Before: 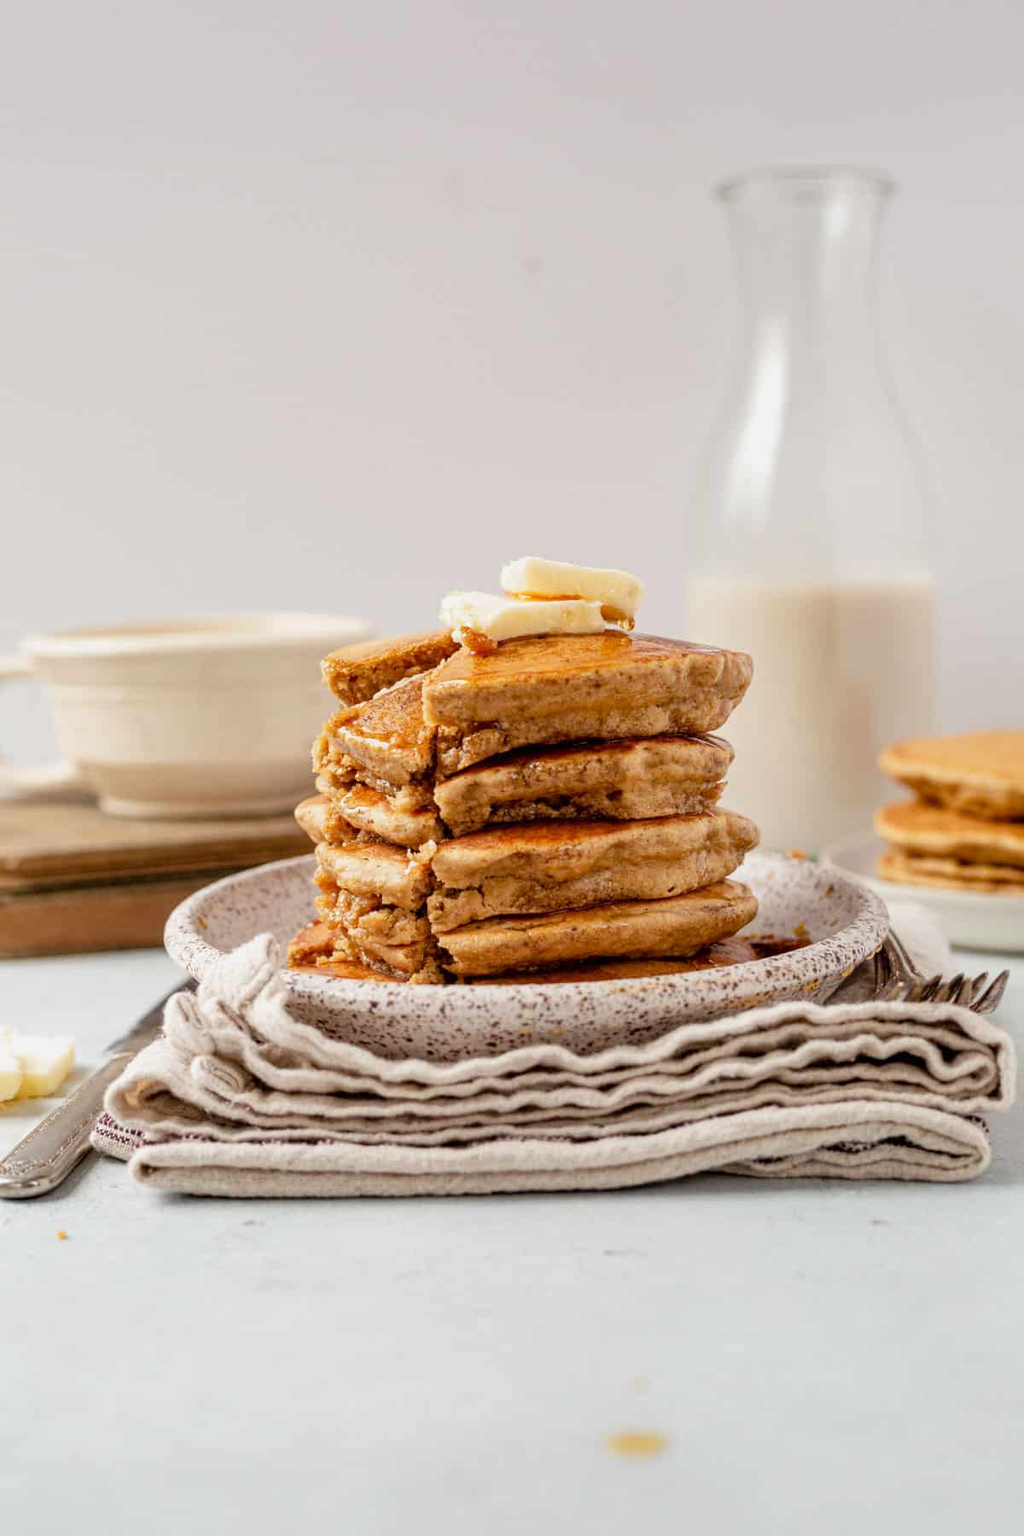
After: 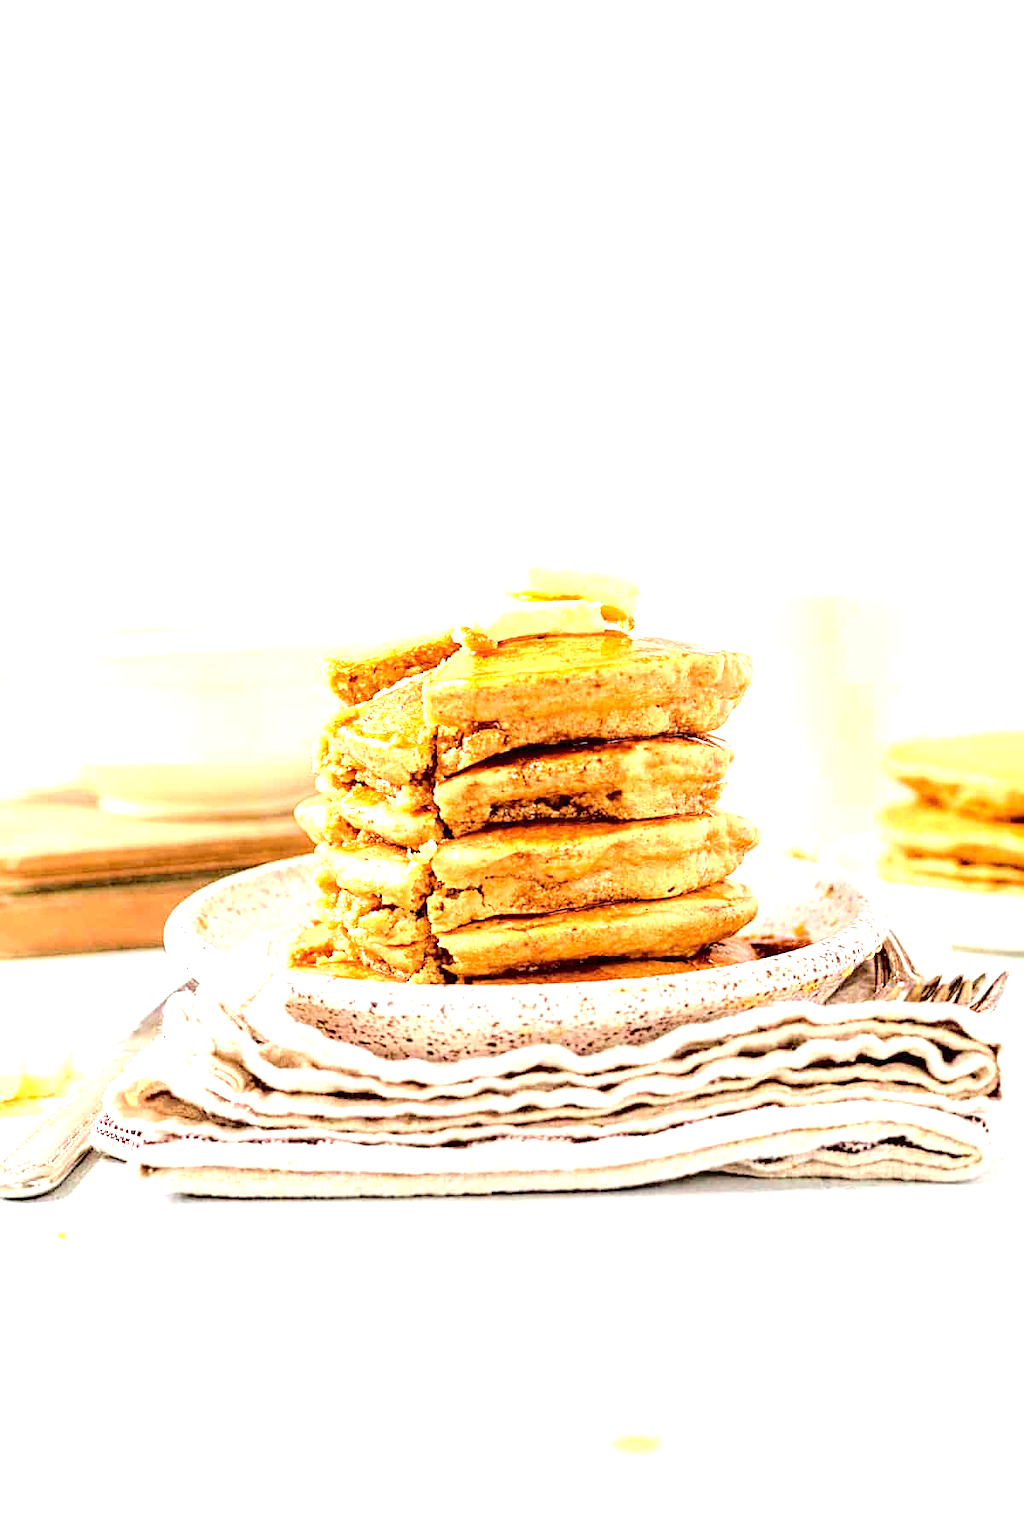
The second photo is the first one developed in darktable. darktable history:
tone curve: curves: ch0 [(0, 0) (0.058, 0.039) (0.168, 0.123) (0.282, 0.327) (0.45, 0.534) (0.676, 0.751) (0.89, 0.919) (1, 1)]; ch1 [(0, 0) (0.094, 0.081) (0.285, 0.299) (0.385, 0.403) (0.447, 0.455) (0.495, 0.496) (0.544, 0.552) (0.589, 0.612) (0.722, 0.728) (1, 1)]; ch2 [(0, 0) (0.257, 0.217) (0.43, 0.421) (0.498, 0.507) (0.531, 0.544) (0.56, 0.579) (0.625, 0.66) (1, 1)], color space Lab, independent channels, preserve colors none
exposure: black level correction 0, exposure 1.902 EV, compensate exposure bias true, compensate highlight preservation false
sharpen: on, module defaults
